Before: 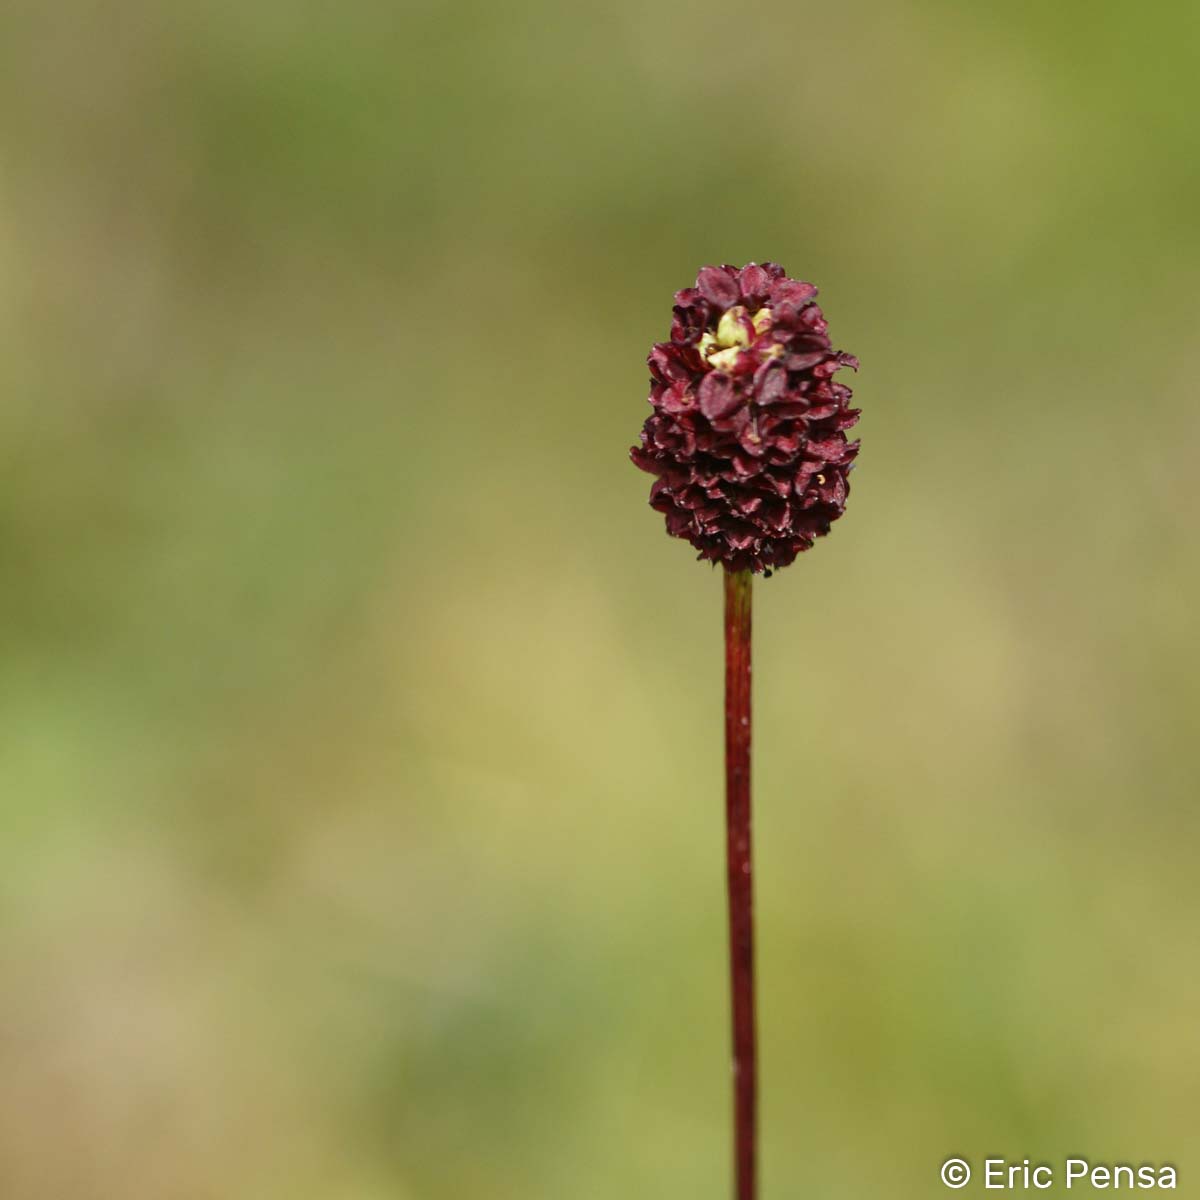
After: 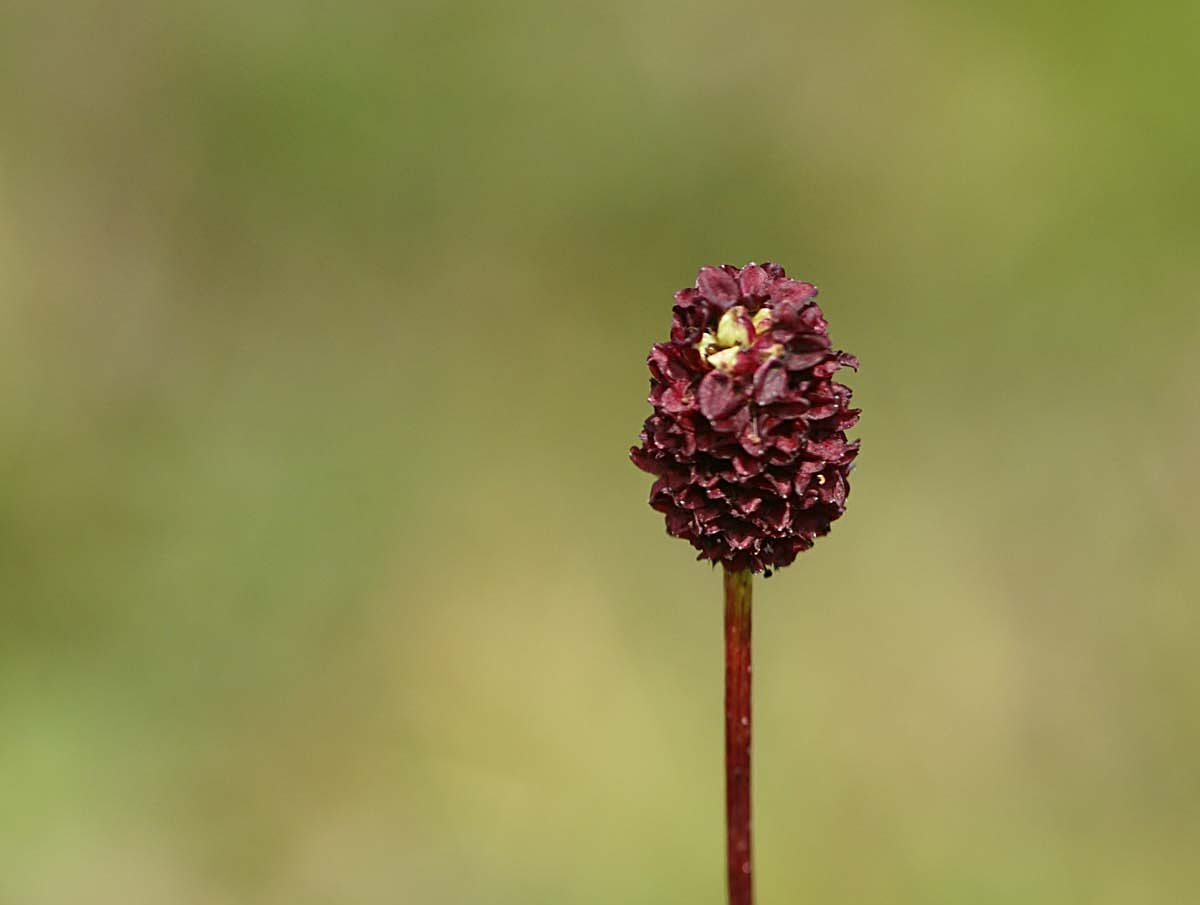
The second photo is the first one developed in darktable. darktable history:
sharpen: on, module defaults
crop: bottom 24.562%
